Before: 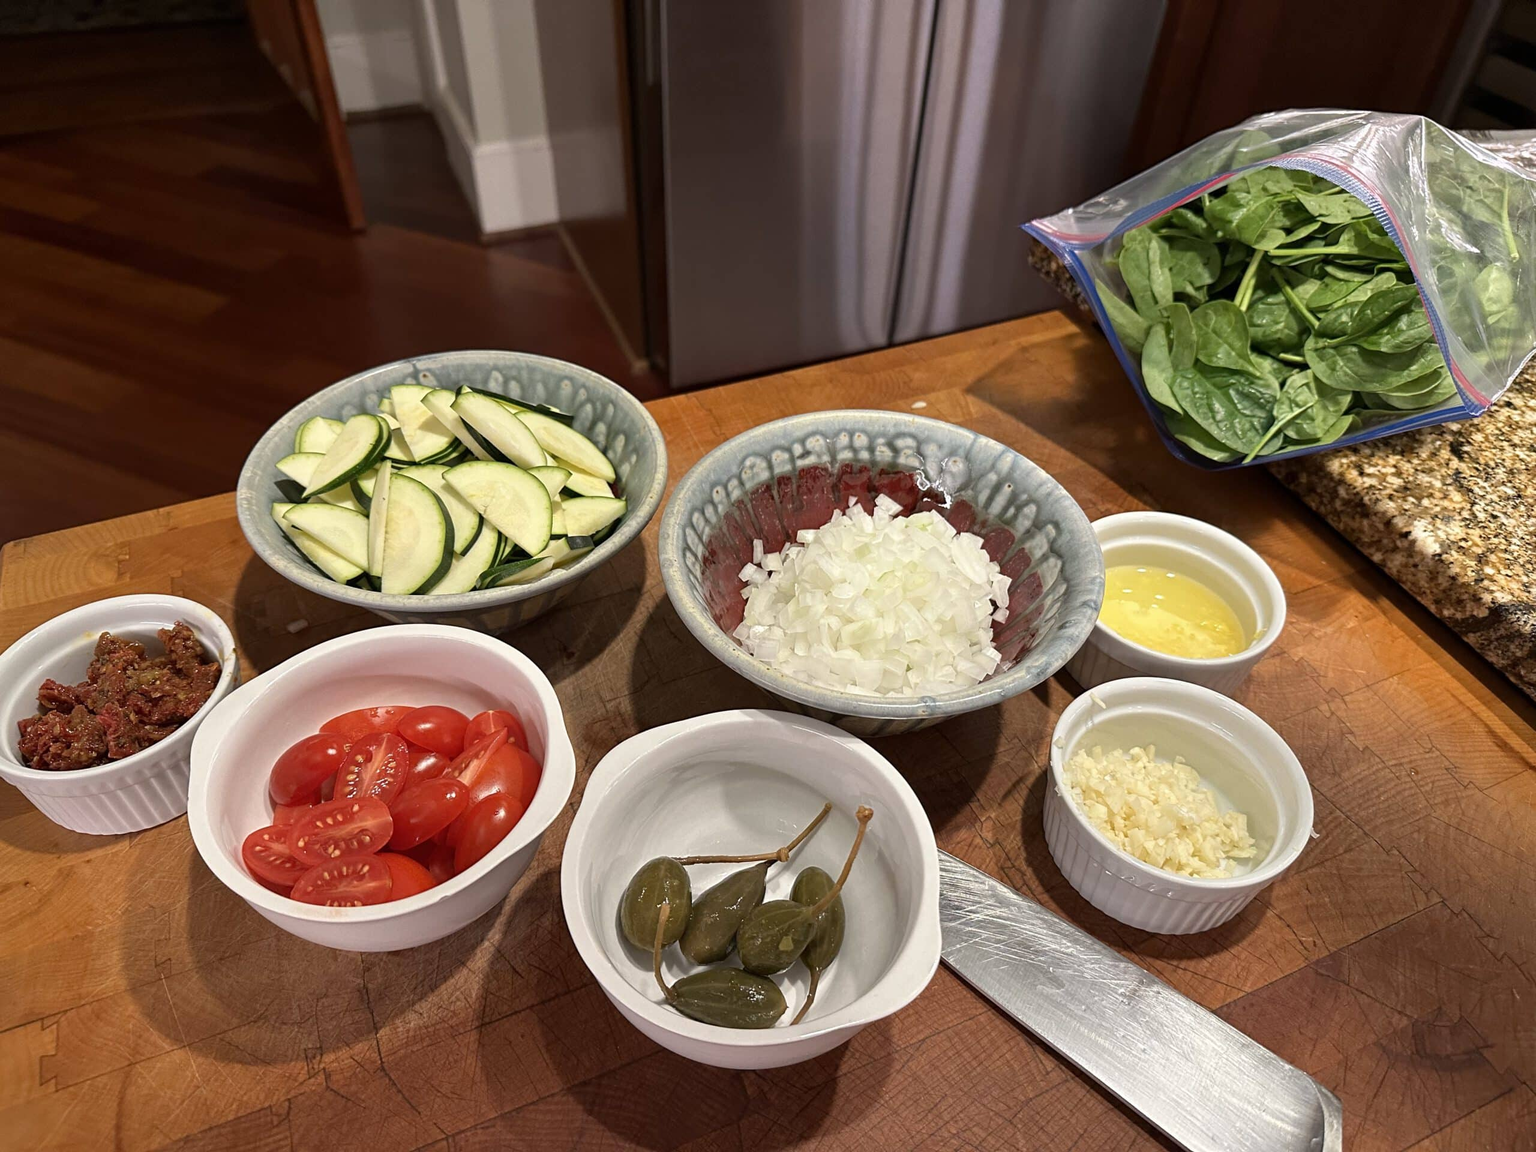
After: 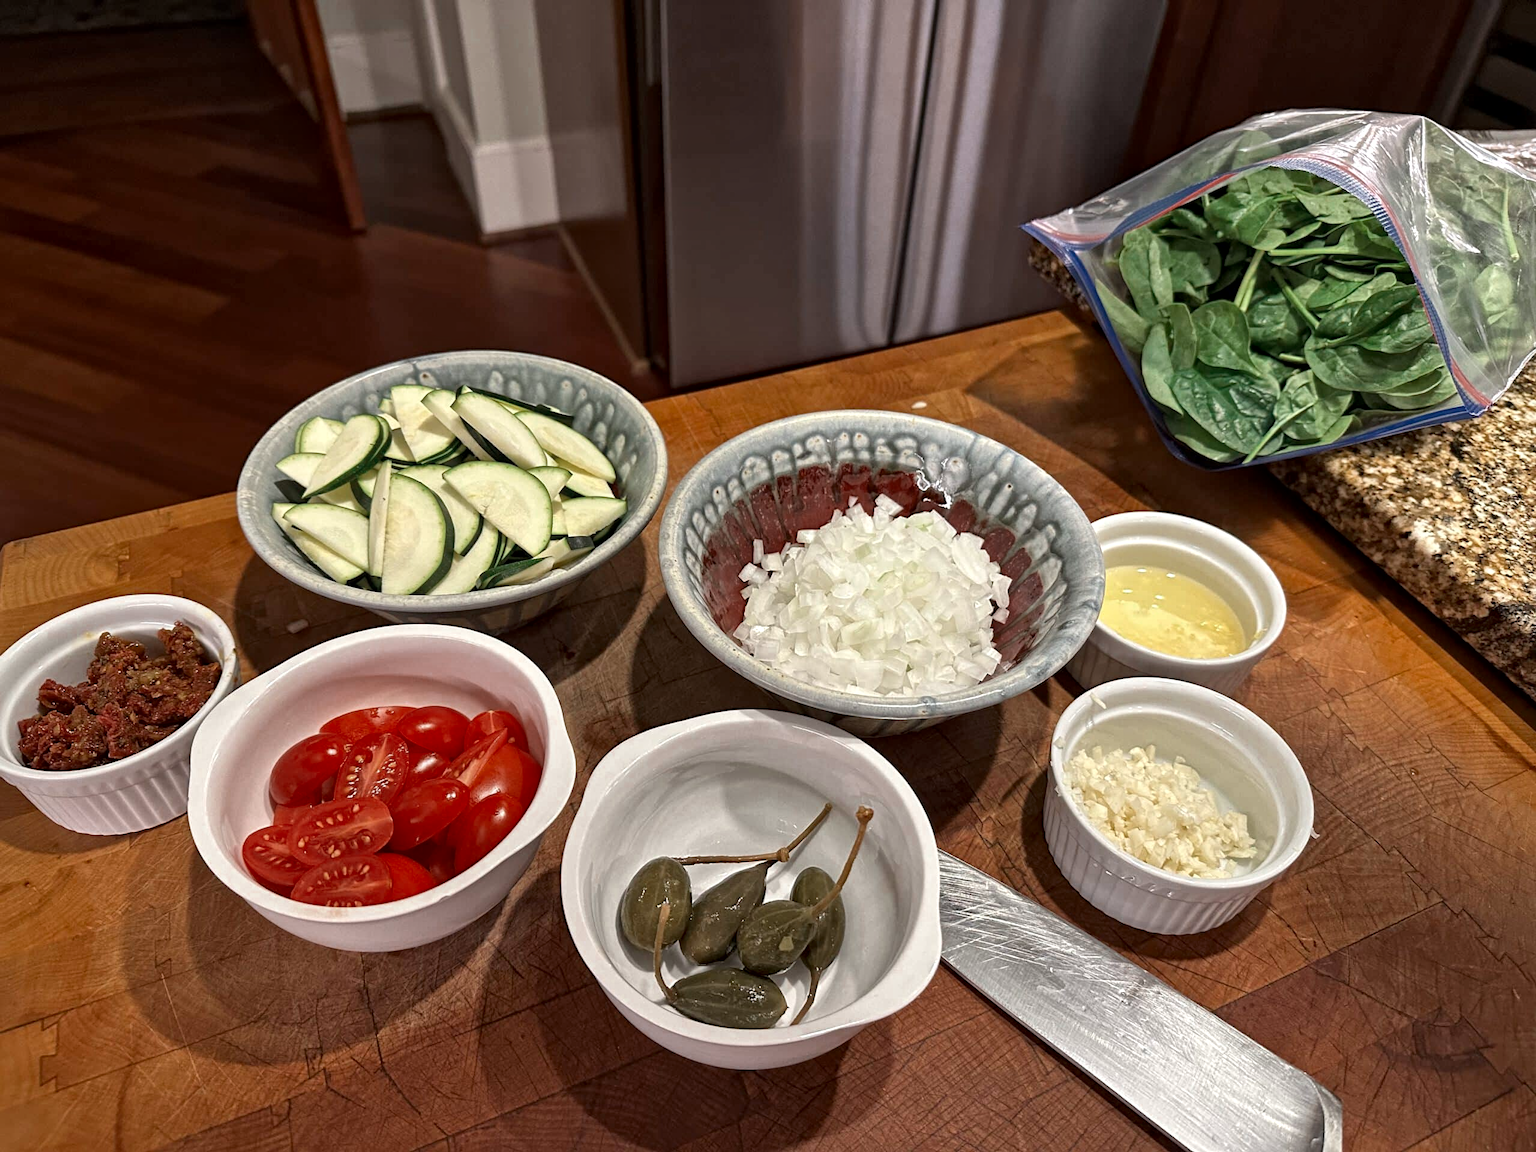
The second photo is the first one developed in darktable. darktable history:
local contrast: mode bilateral grid, contrast 20, coarseness 21, detail 150%, midtone range 0.2
color zones: curves: ch0 [(0, 0.5) (0.125, 0.4) (0.25, 0.5) (0.375, 0.4) (0.5, 0.4) (0.625, 0.35) (0.75, 0.35) (0.875, 0.5)]; ch1 [(0, 0.35) (0.125, 0.45) (0.25, 0.35) (0.375, 0.35) (0.5, 0.35) (0.625, 0.35) (0.75, 0.45) (0.875, 0.35)]; ch2 [(0, 0.6) (0.125, 0.5) (0.25, 0.5) (0.375, 0.6) (0.5, 0.6) (0.625, 0.5) (0.75, 0.5) (0.875, 0.5)]
